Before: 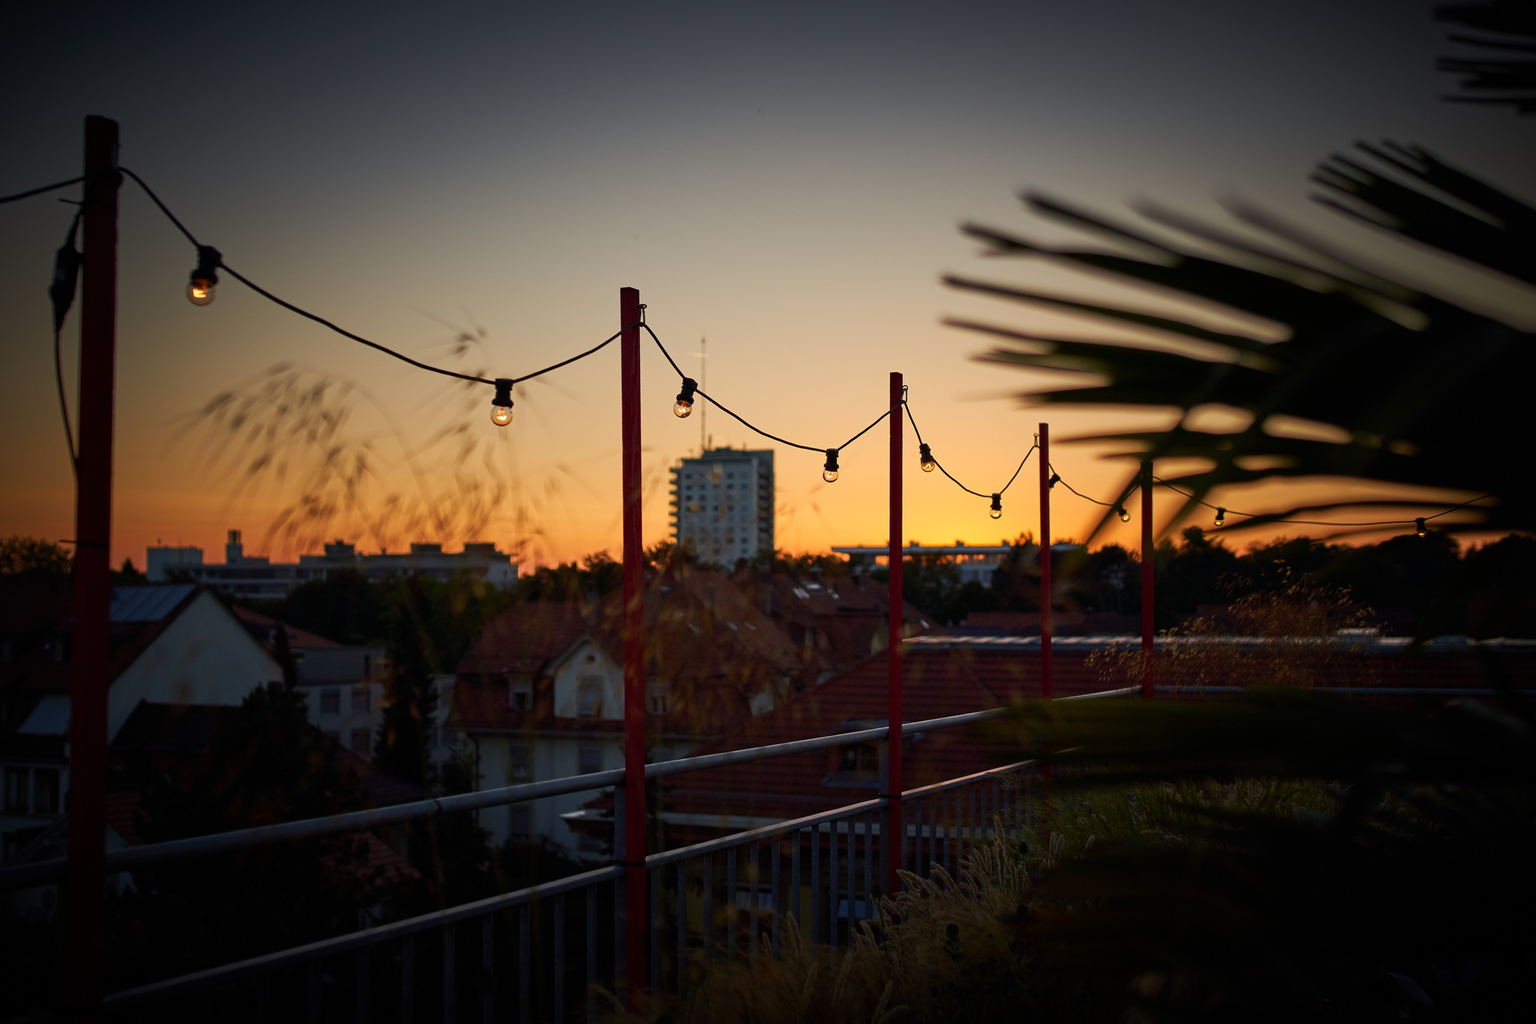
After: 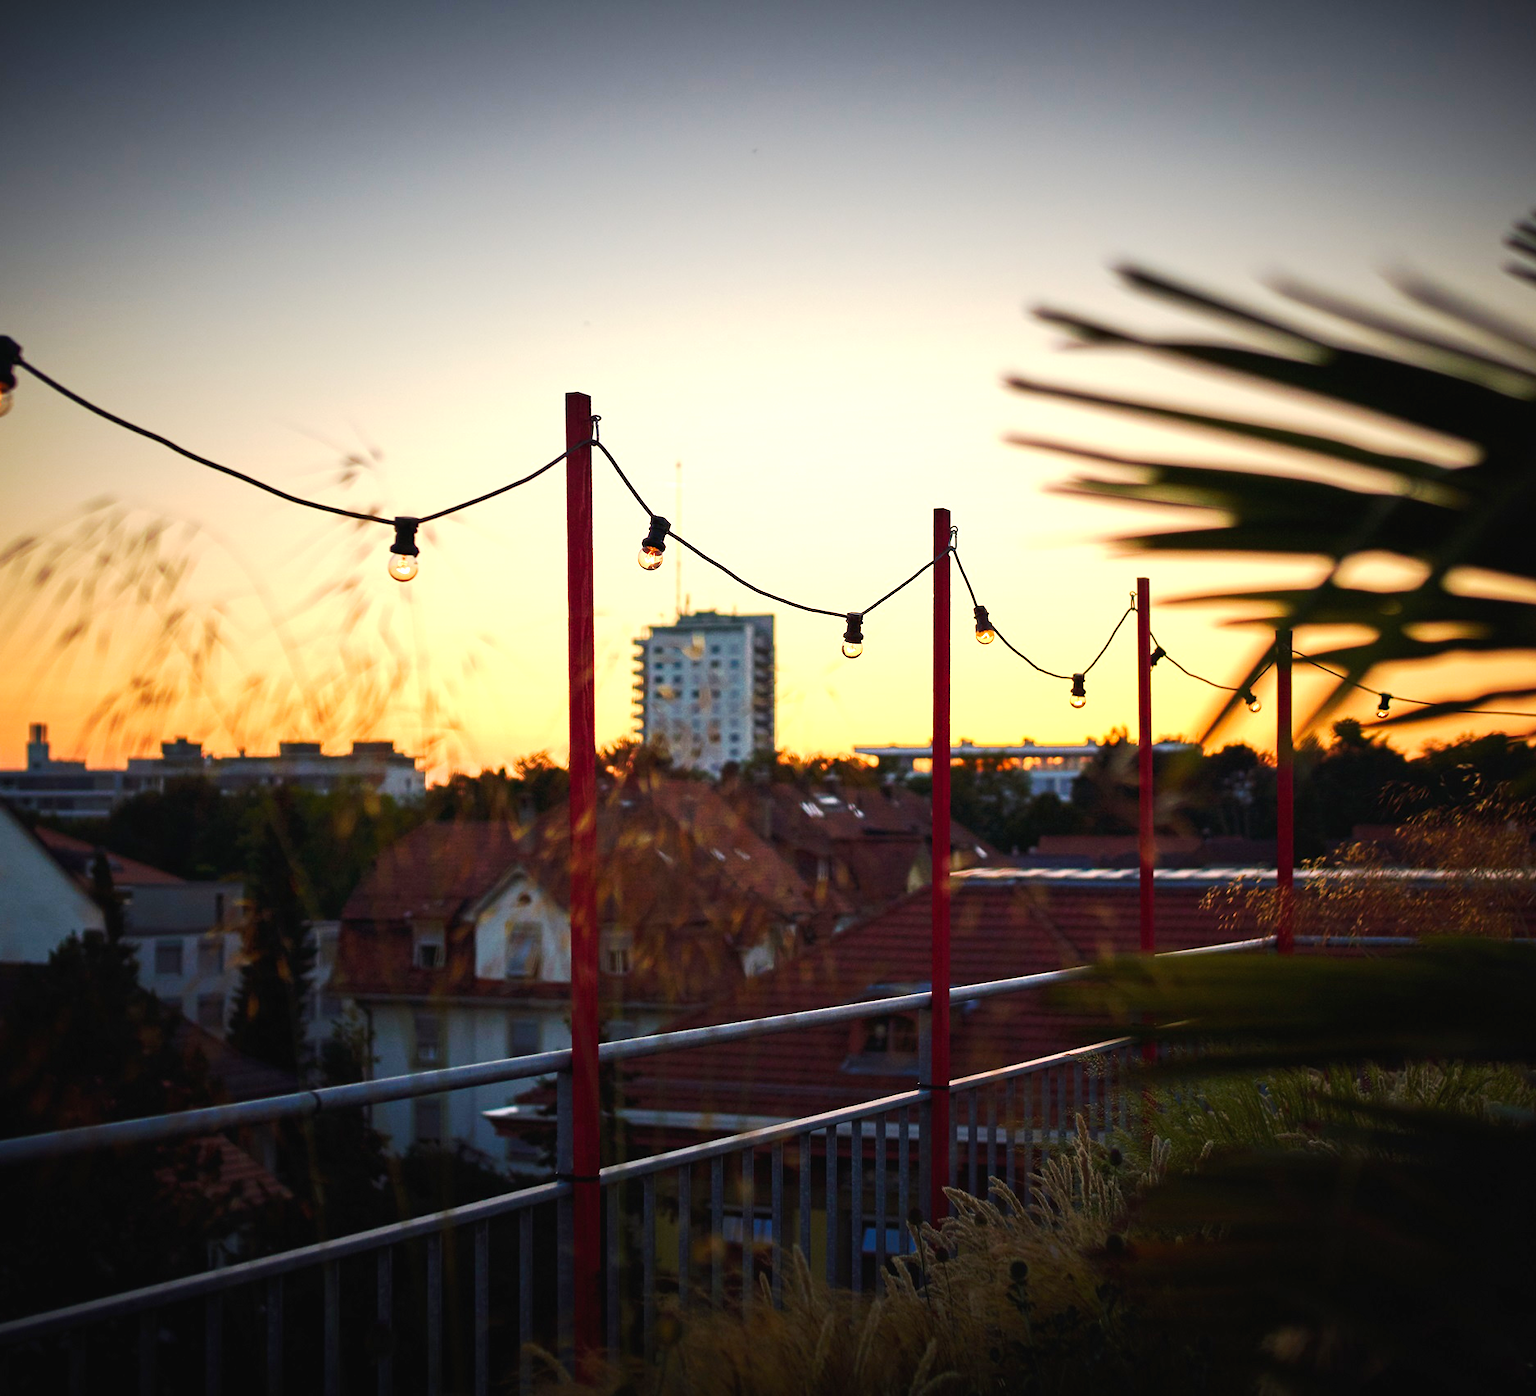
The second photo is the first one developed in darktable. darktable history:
crop: left 13.443%, right 13.31%
exposure: black level correction 0, exposure 0.7 EV, compensate exposure bias true, compensate highlight preservation false
tone curve: curves: ch0 [(0, 0) (0.003, 0.019) (0.011, 0.022) (0.025, 0.029) (0.044, 0.041) (0.069, 0.06) (0.1, 0.09) (0.136, 0.123) (0.177, 0.163) (0.224, 0.206) (0.277, 0.268) (0.335, 0.35) (0.399, 0.436) (0.468, 0.526) (0.543, 0.624) (0.623, 0.713) (0.709, 0.779) (0.801, 0.845) (0.898, 0.912) (1, 1)], preserve colors none
